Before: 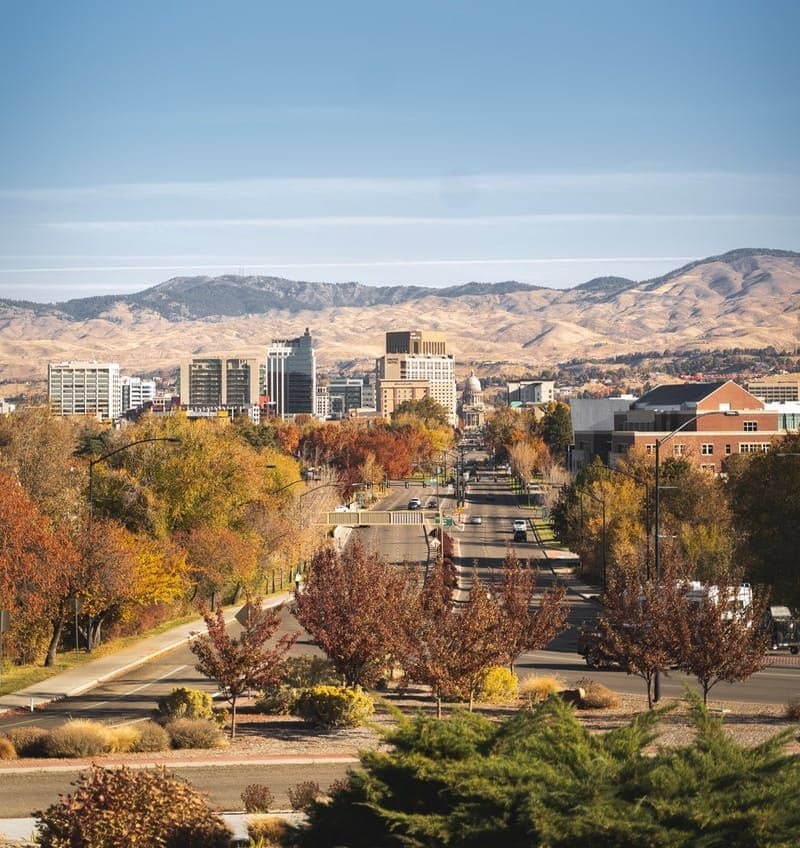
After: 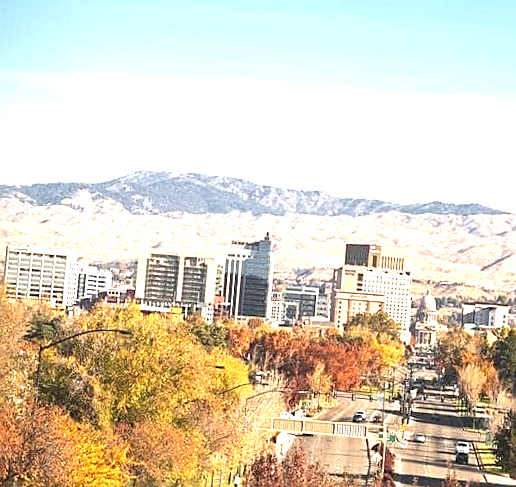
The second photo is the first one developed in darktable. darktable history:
crop and rotate: angle -4.99°, left 2.122%, top 6.945%, right 27.566%, bottom 30.519%
exposure: black level correction 0, exposure 1.1 EV, compensate highlight preservation false
sharpen: on, module defaults
